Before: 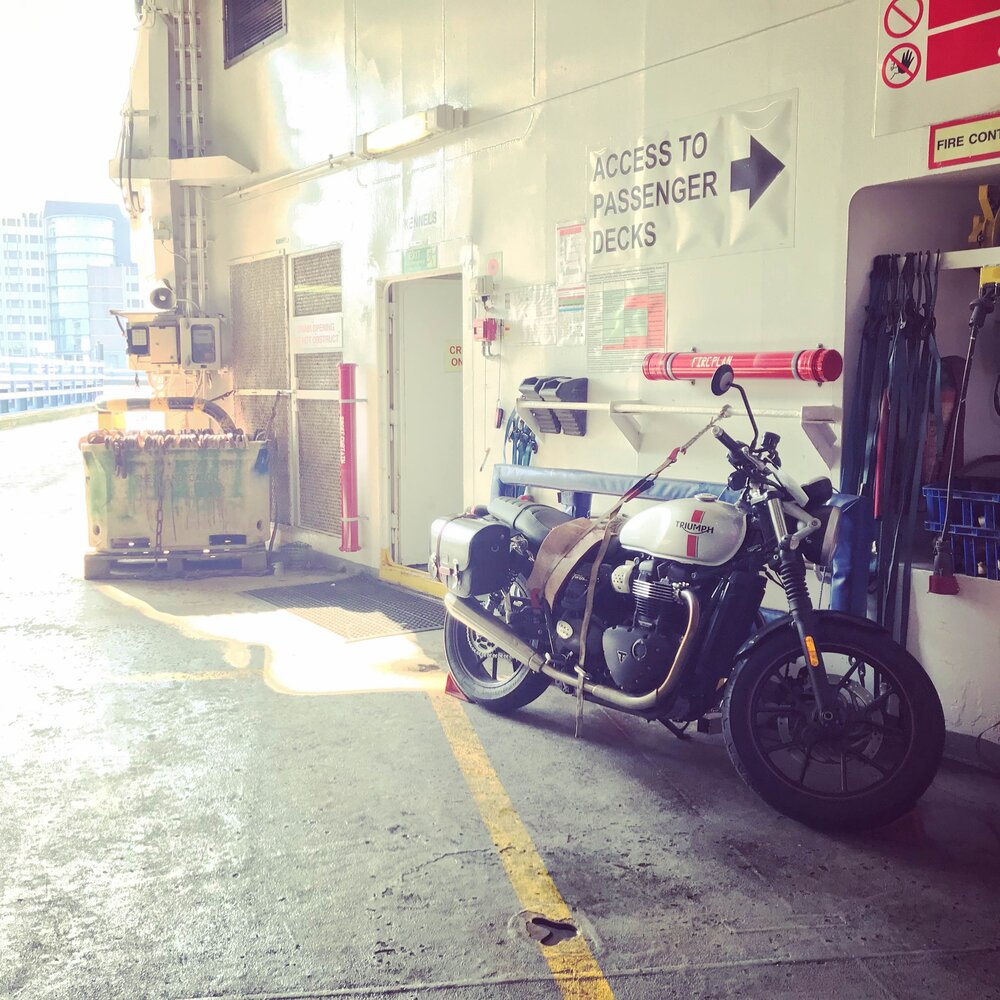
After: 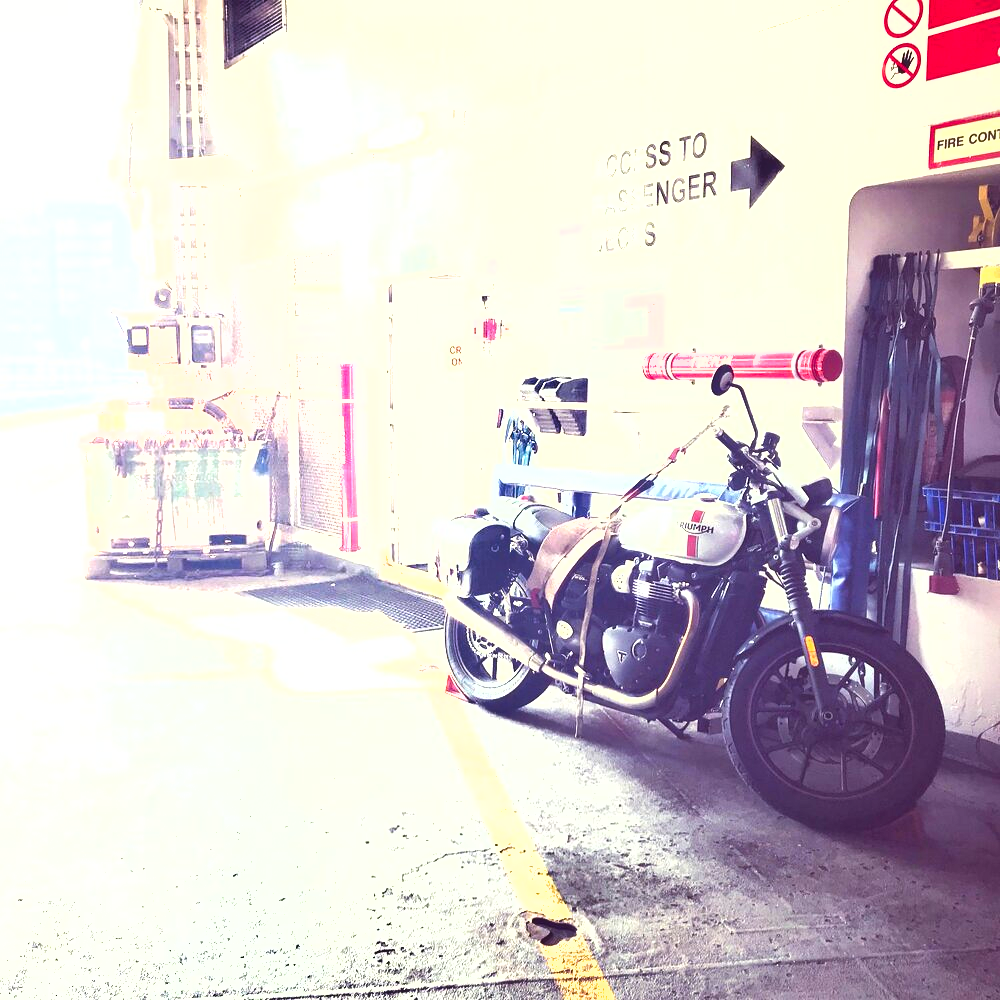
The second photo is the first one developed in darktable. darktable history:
exposure: black level correction 0, exposure 1.45 EV, compensate exposure bias true, compensate highlight preservation false
shadows and highlights: low approximation 0.01, soften with gaussian
